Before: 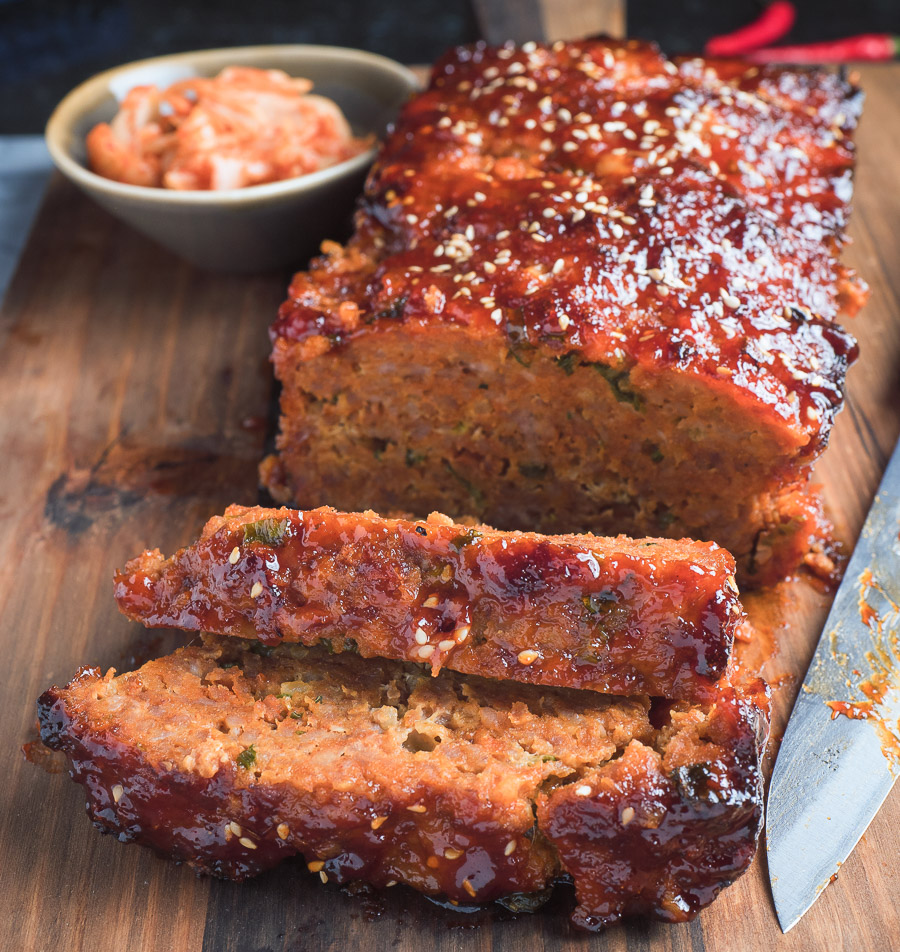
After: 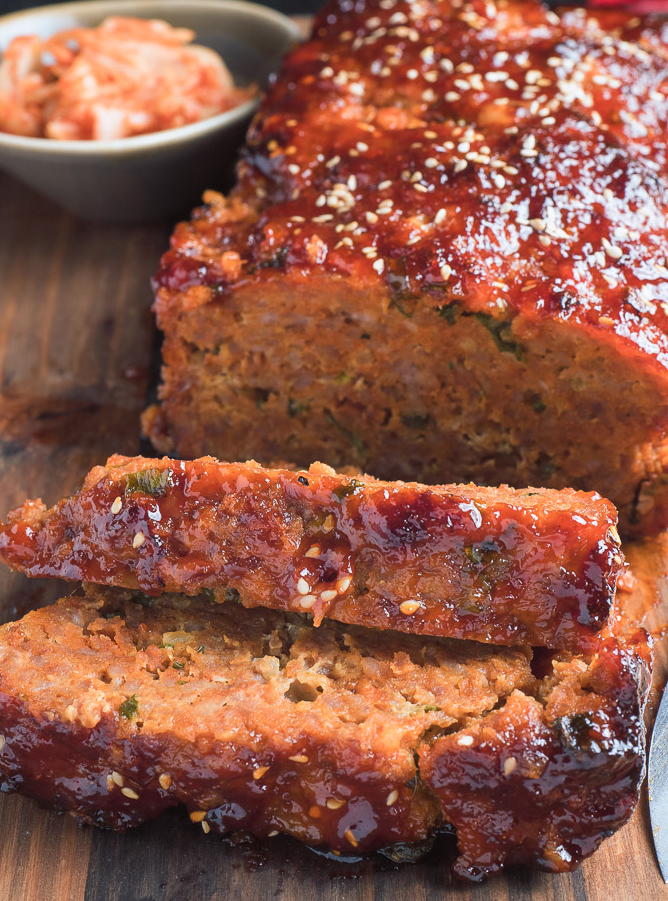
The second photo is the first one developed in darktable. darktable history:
crop and rotate: left 13.151%, top 5.255%, right 12.607%
shadows and highlights: radius 128.38, shadows 30.43, highlights -30.97, low approximation 0.01, soften with gaussian
